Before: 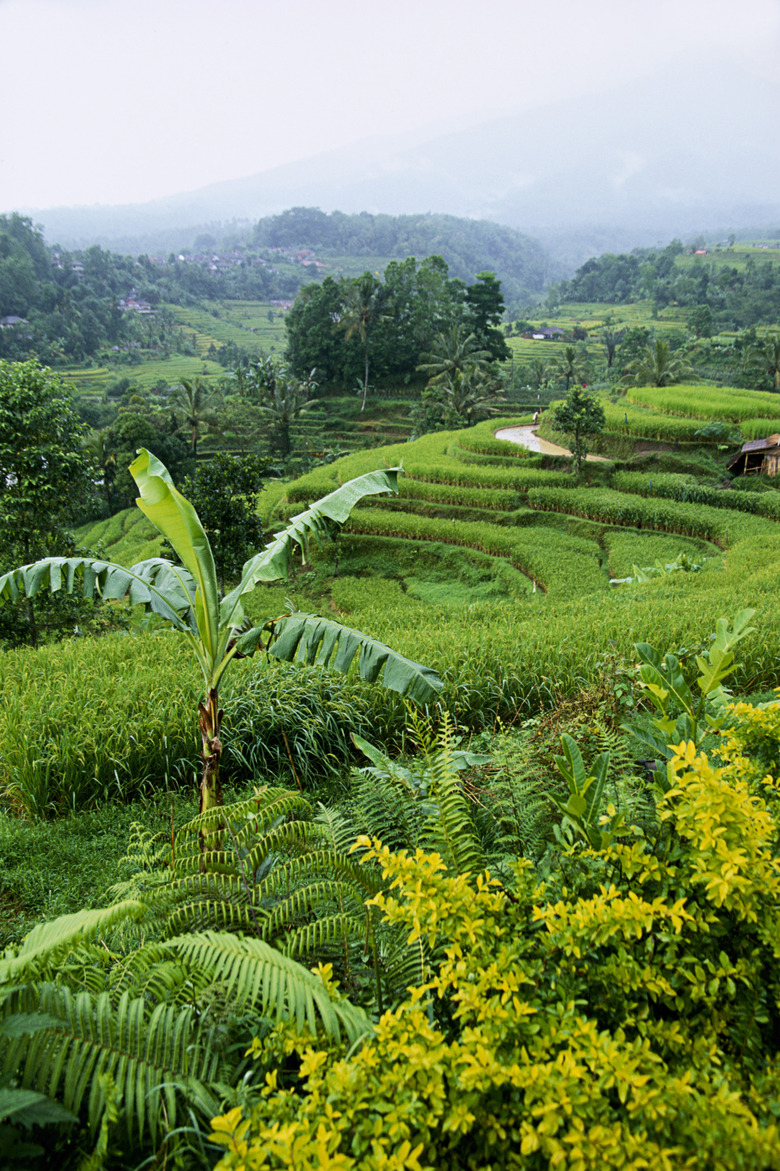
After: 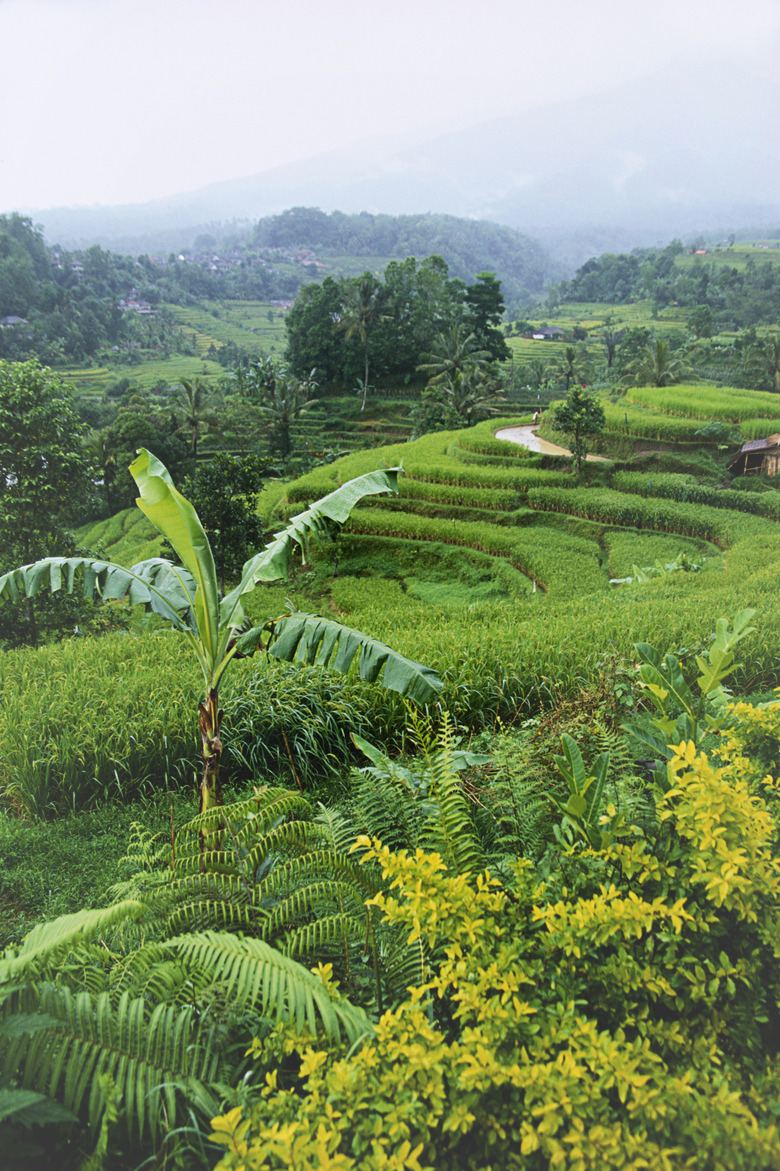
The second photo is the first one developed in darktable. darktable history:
exposure: exposure -0.04 EV, compensate exposure bias true, compensate highlight preservation false
vignetting: fall-off start 18.26%, fall-off radius 137.59%, brightness 0.055, saturation -0.001, width/height ratio 0.626, shape 0.584
